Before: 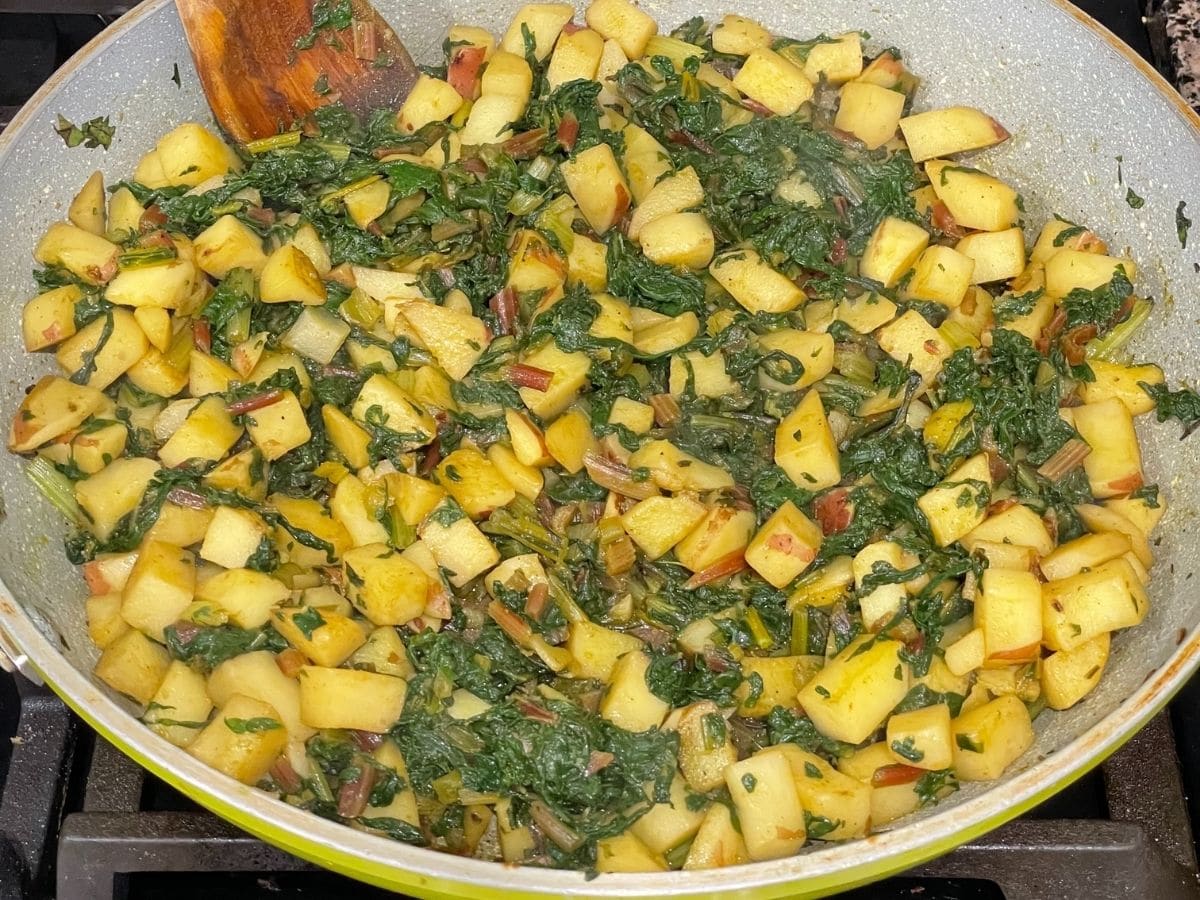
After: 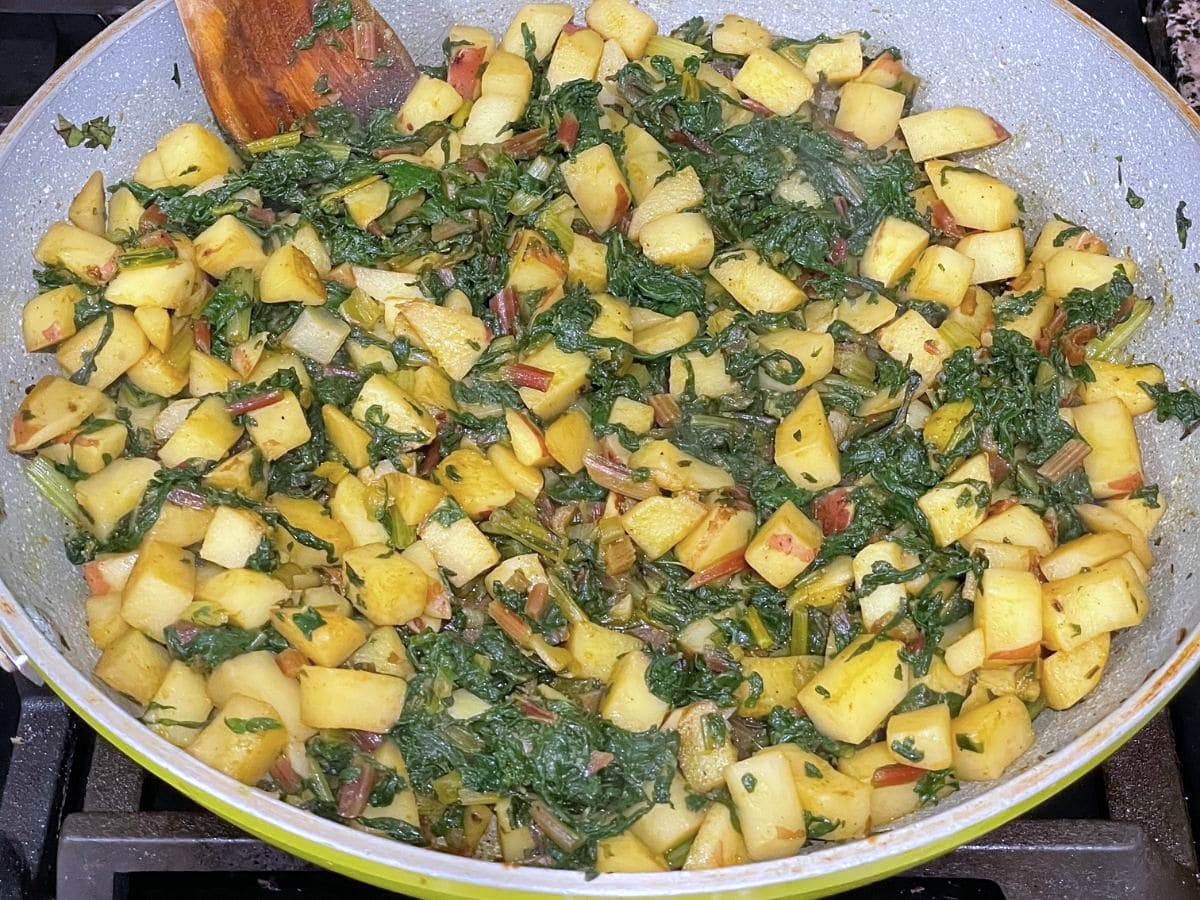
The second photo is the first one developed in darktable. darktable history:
color calibration: output R [1.003, 0.027, -0.041, 0], output G [-0.018, 1.043, -0.038, 0], output B [0.071, -0.086, 1.017, 0], illuminant as shot in camera, x 0.377, y 0.393, temperature 4177.76 K
sharpen: amount 0.216
tone equalizer: on, module defaults
